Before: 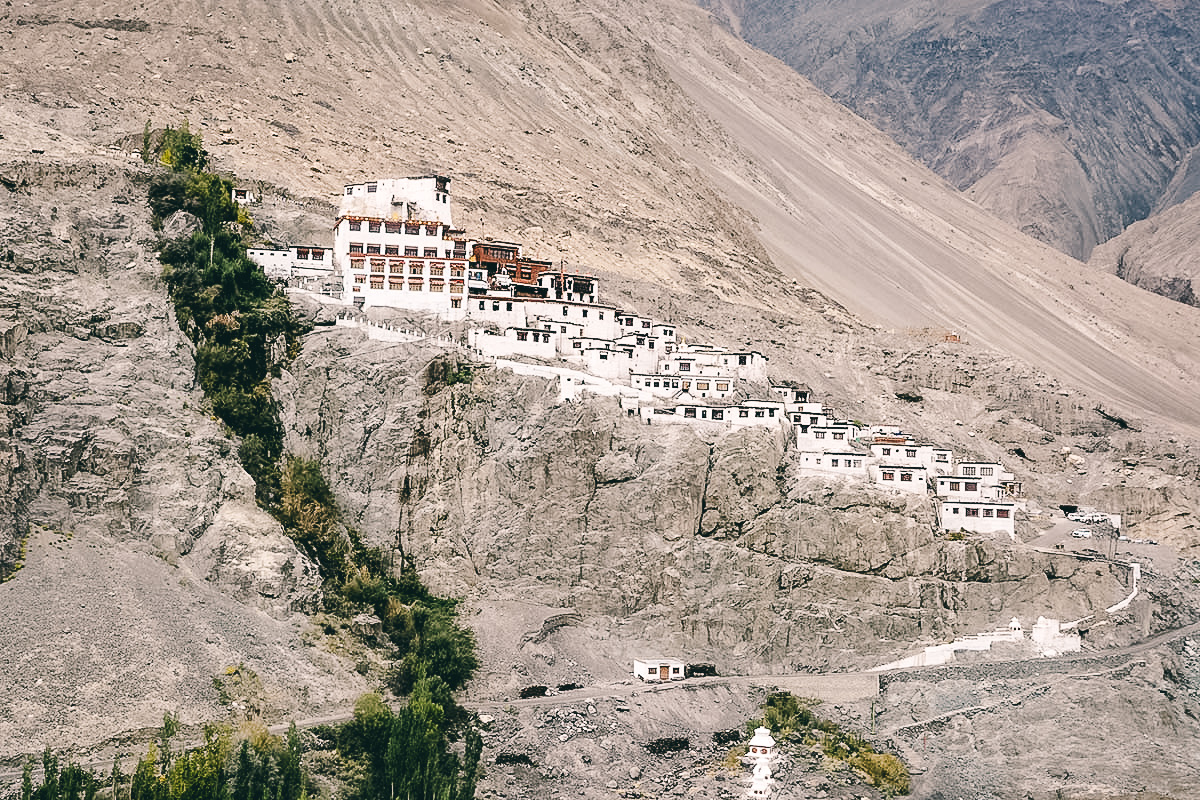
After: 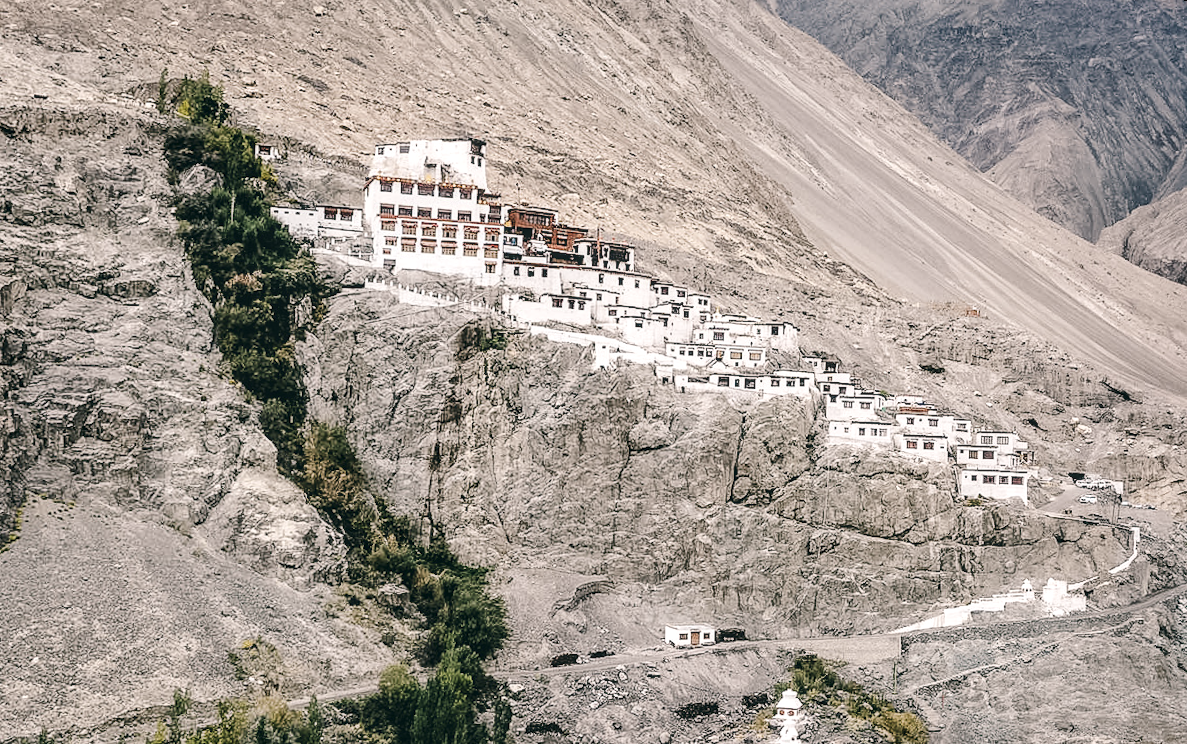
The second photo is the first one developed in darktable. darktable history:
tone equalizer: on, module defaults
contrast brightness saturation: contrast 0.06, brightness -0.01, saturation -0.23
rotate and perspective: rotation 0.679°, lens shift (horizontal) 0.136, crop left 0.009, crop right 0.991, crop top 0.078, crop bottom 0.95
local contrast: on, module defaults
